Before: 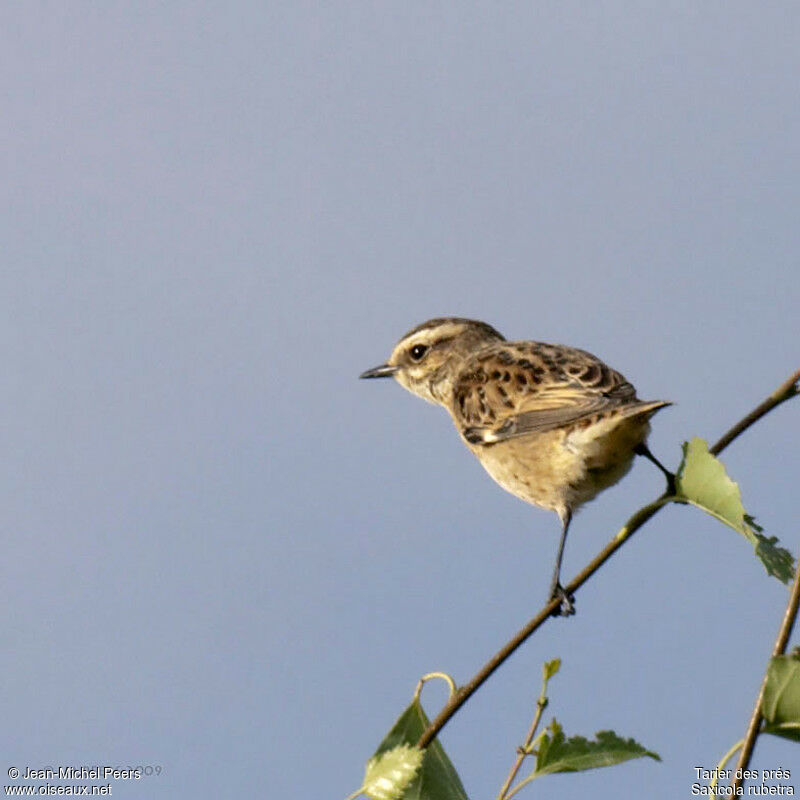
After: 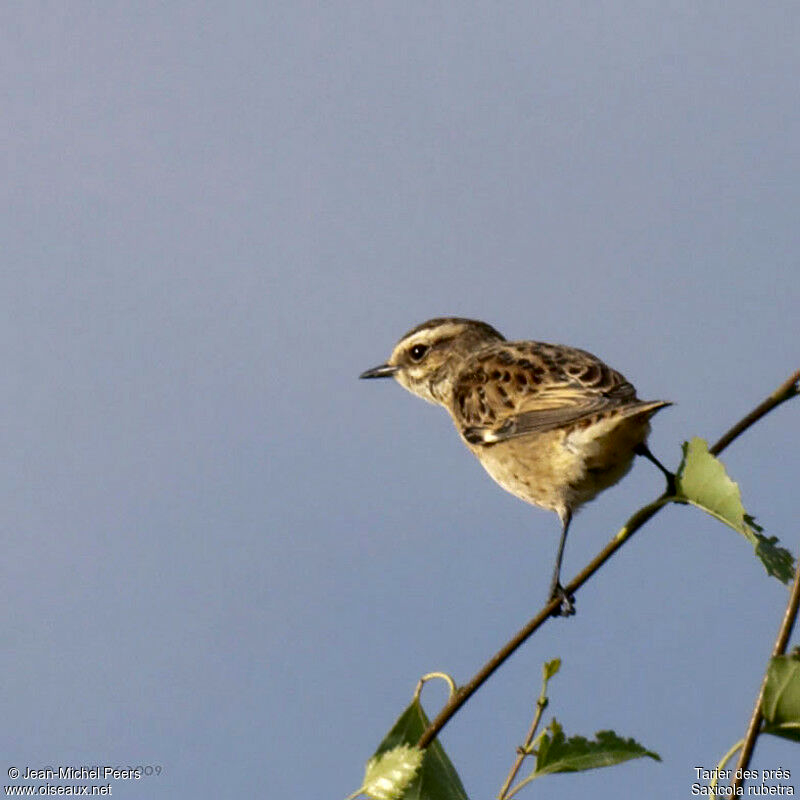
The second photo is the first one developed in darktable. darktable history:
contrast brightness saturation: contrast 0.068, brightness -0.125, saturation 0.051
tone equalizer: mask exposure compensation -0.515 EV
